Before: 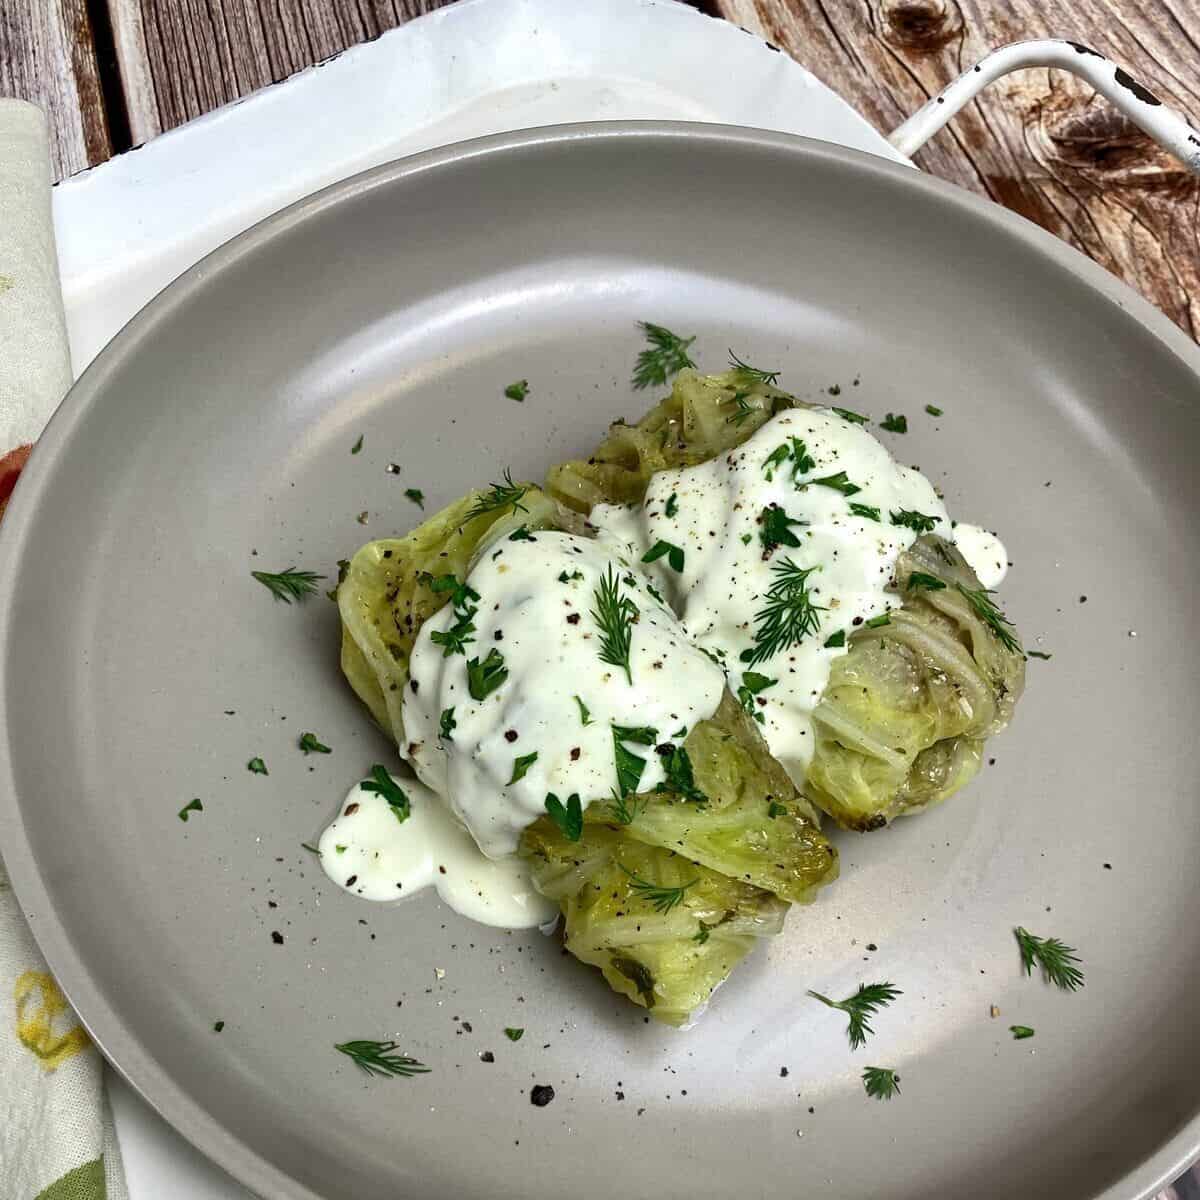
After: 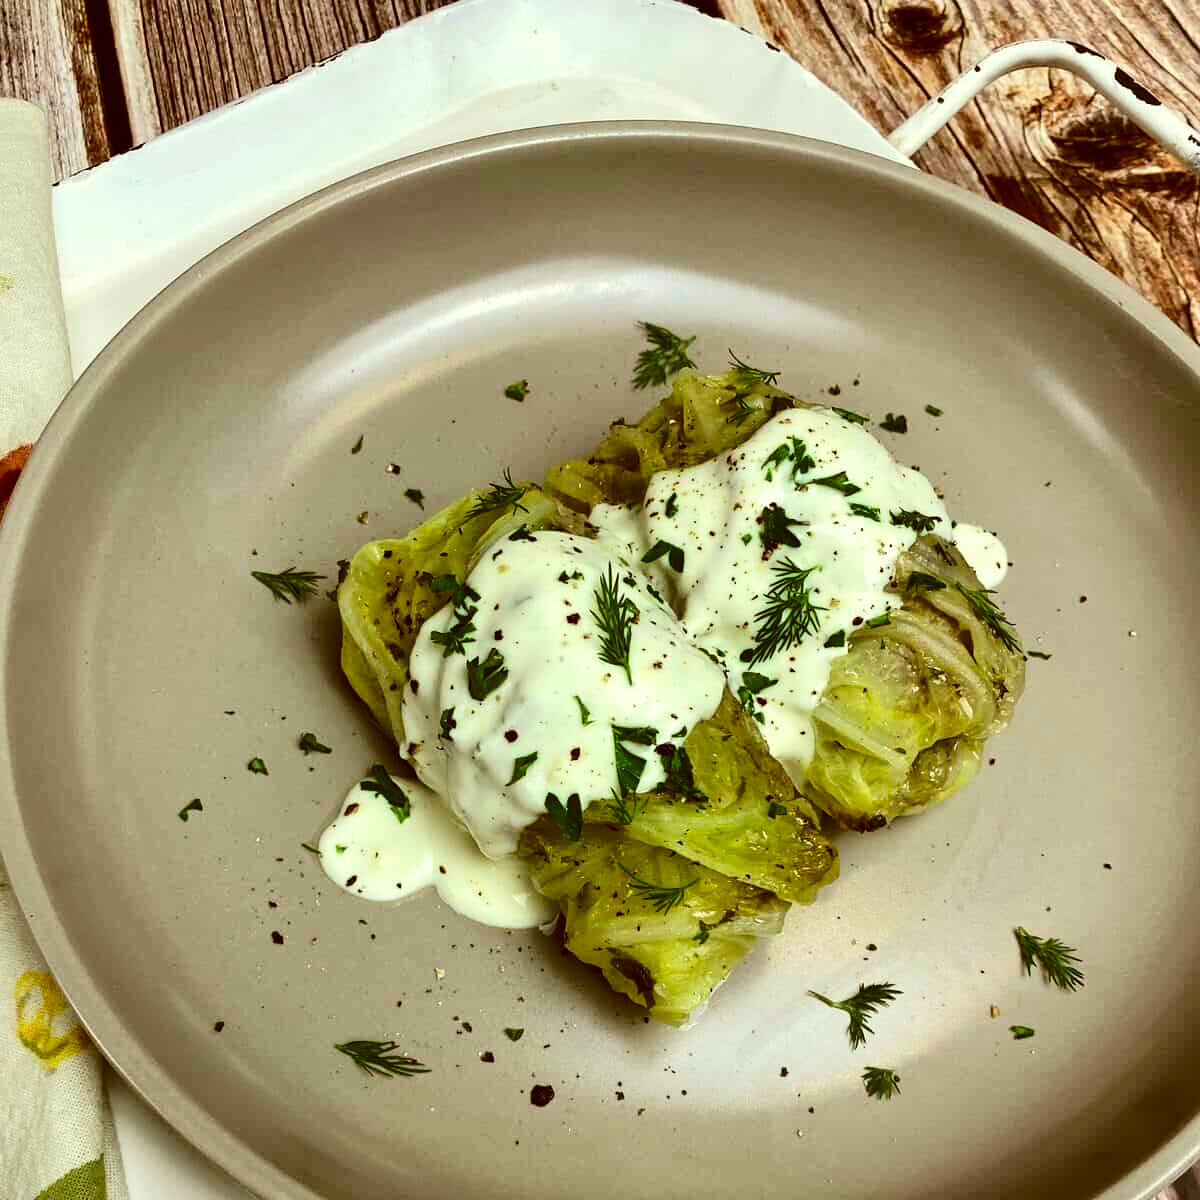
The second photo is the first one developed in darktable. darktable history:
contrast brightness saturation: contrast 0.027, brightness -0.045
color correction: highlights a* -5.28, highlights b* 9.8, shadows a* 9.61, shadows b* 24.51
tone curve: curves: ch0 [(0, 0) (0.081, 0.044) (0.185, 0.13) (0.283, 0.238) (0.416, 0.449) (0.495, 0.524) (0.686, 0.743) (0.826, 0.865) (0.978, 0.988)]; ch1 [(0, 0) (0.147, 0.166) (0.321, 0.362) (0.371, 0.402) (0.423, 0.442) (0.479, 0.472) (0.505, 0.497) (0.521, 0.506) (0.551, 0.537) (0.586, 0.574) (0.625, 0.618) (0.68, 0.681) (1, 1)]; ch2 [(0, 0) (0.346, 0.362) (0.404, 0.427) (0.502, 0.495) (0.531, 0.513) (0.547, 0.533) (0.582, 0.596) (0.629, 0.631) (0.717, 0.678) (1, 1)], color space Lab, linked channels, preserve colors none
